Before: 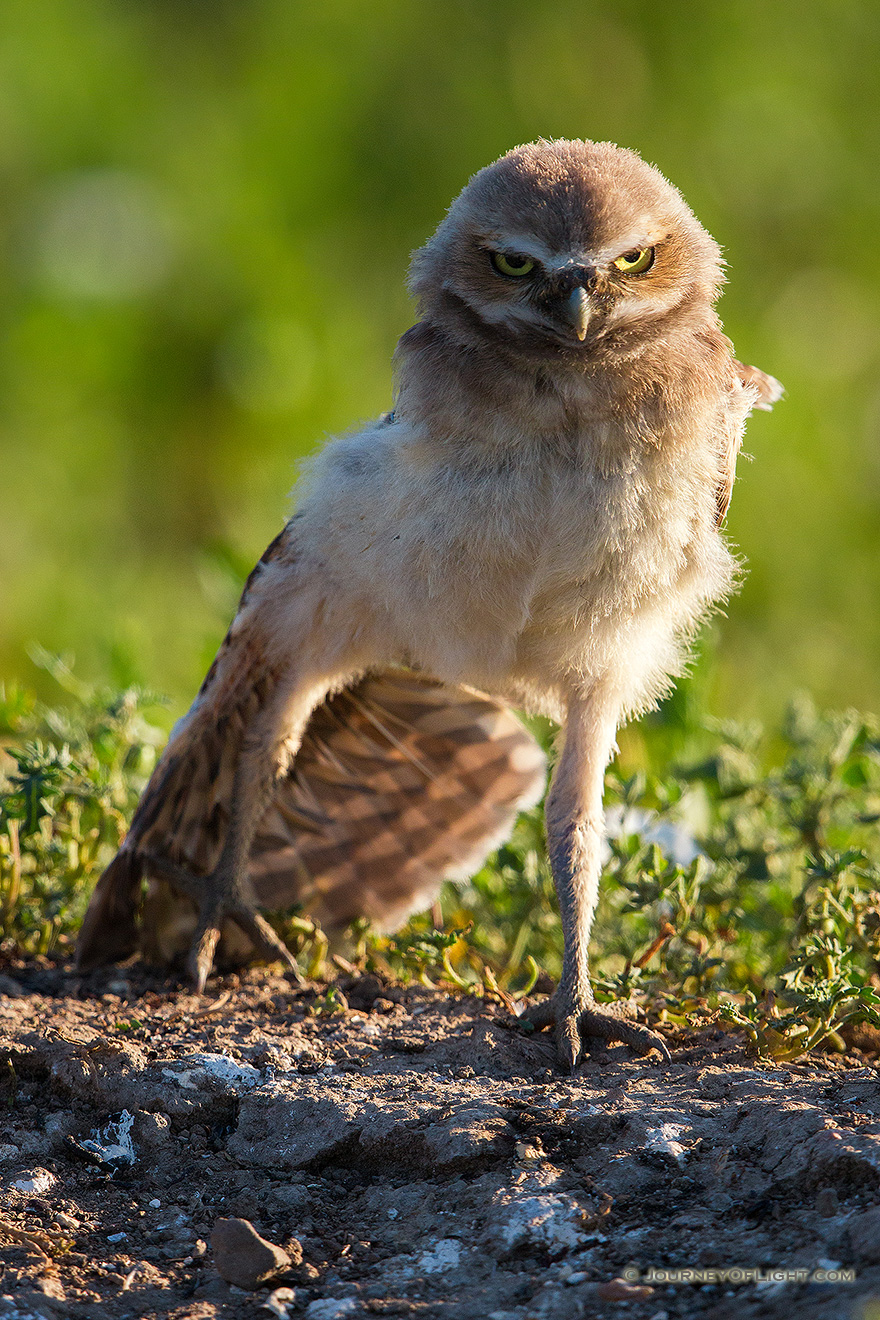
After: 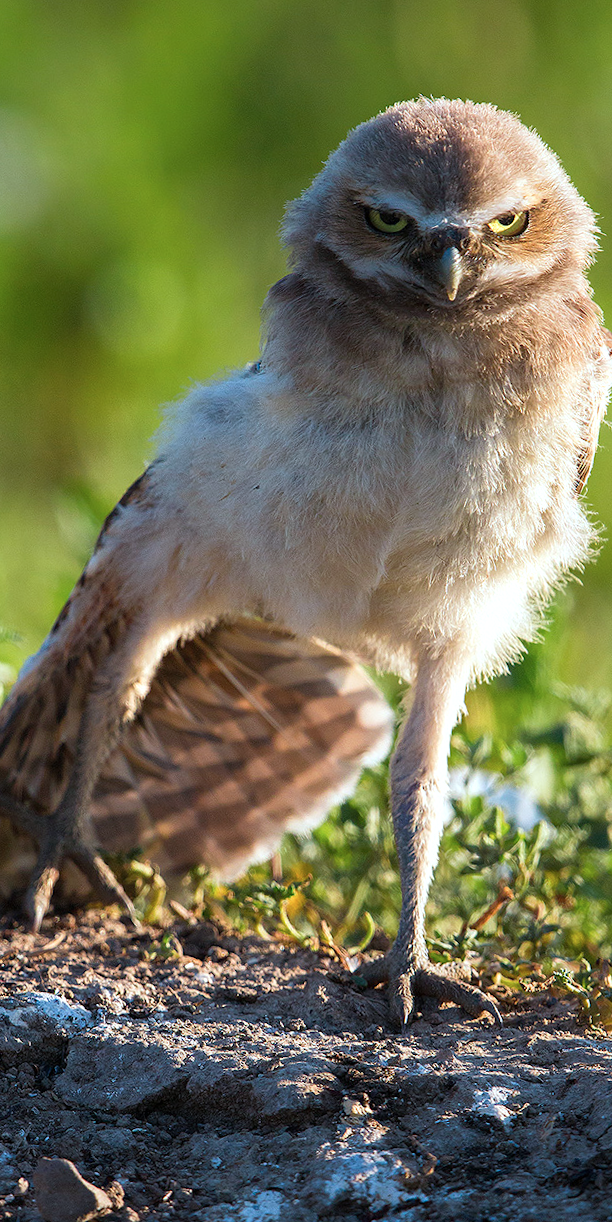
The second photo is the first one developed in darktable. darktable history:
exposure: exposure 0.203 EV, compensate exposure bias true, compensate highlight preservation false
crop and rotate: angle -3.06°, left 14.209%, top 0.038%, right 10.751%, bottom 0.07%
color correction: highlights a* -4.11, highlights b* -10.89
